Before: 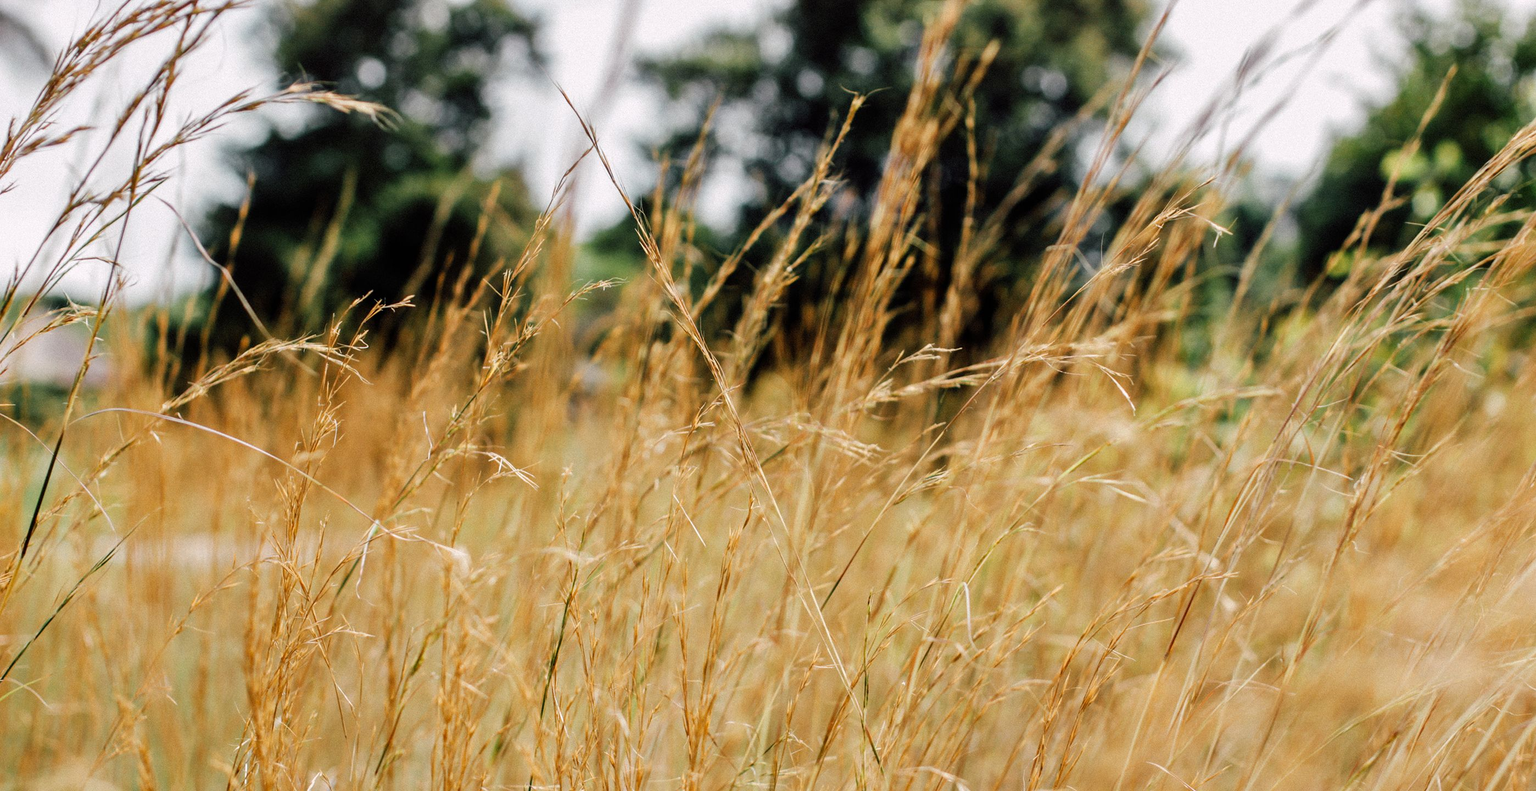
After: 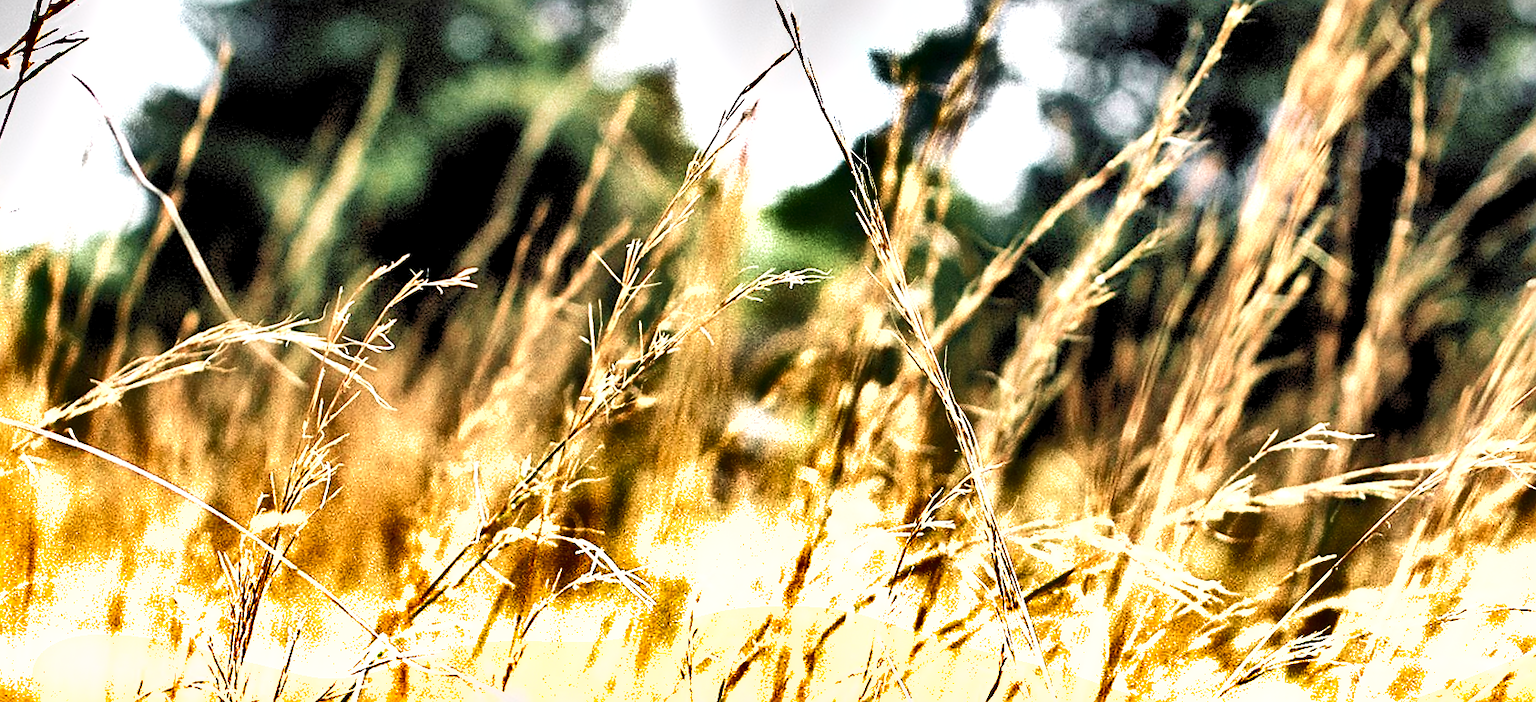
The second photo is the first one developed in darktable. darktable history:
shadows and highlights: shadows 24.5, highlights -78.15, soften with gaussian
exposure: black level correction 0, exposure 0.7 EV, compensate exposure bias true, compensate highlight preservation false
velvia: on, module defaults
contrast brightness saturation: contrast 0.1, saturation -0.36
crop and rotate: angle -4.99°, left 2.122%, top 6.945%, right 27.566%, bottom 30.519%
levels: levels [0.036, 0.364, 0.827]
sharpen: amount 0.75
